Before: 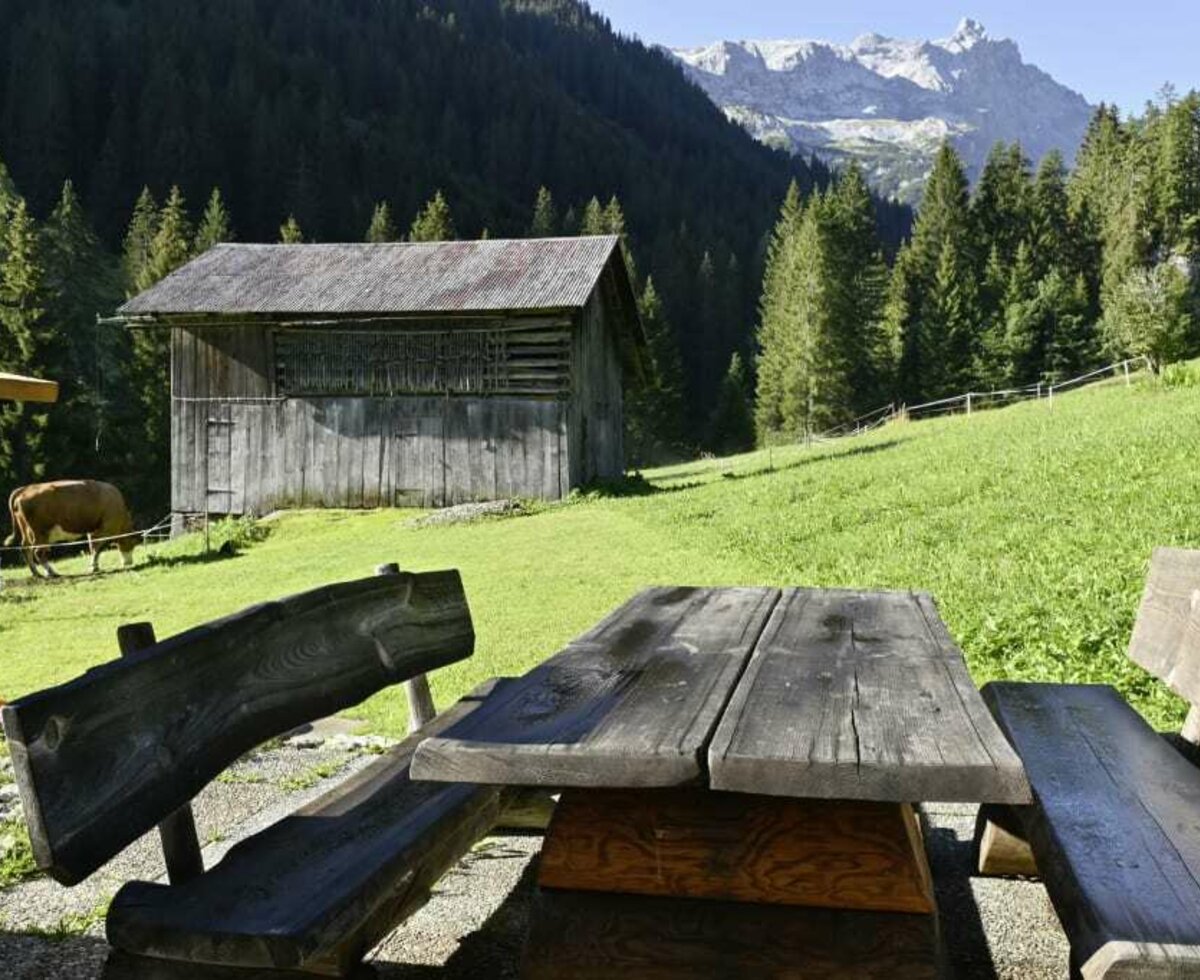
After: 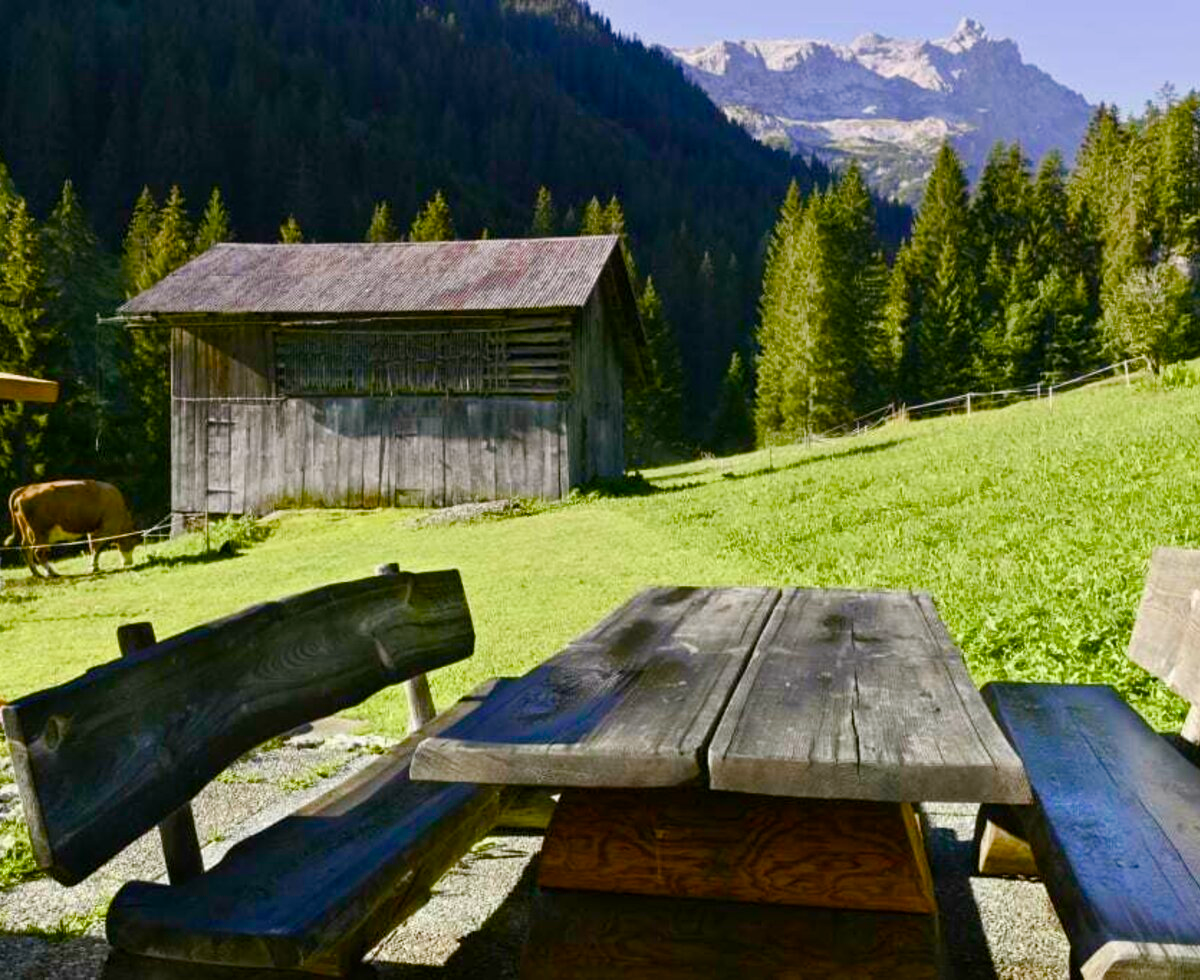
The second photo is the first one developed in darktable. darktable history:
graduated density: density 0.38 EV, hardness 21%, rotation -6.11°, saturation 32%
color balance rgb: perceptual saturation grading › global saturation 24.74%, perceptual saturation grading › highlights -51.22%, perceptual saturation grading › mid-tones 19.16%, perceptual saturation grading › shadows 60.98%, global vibrance 50%
